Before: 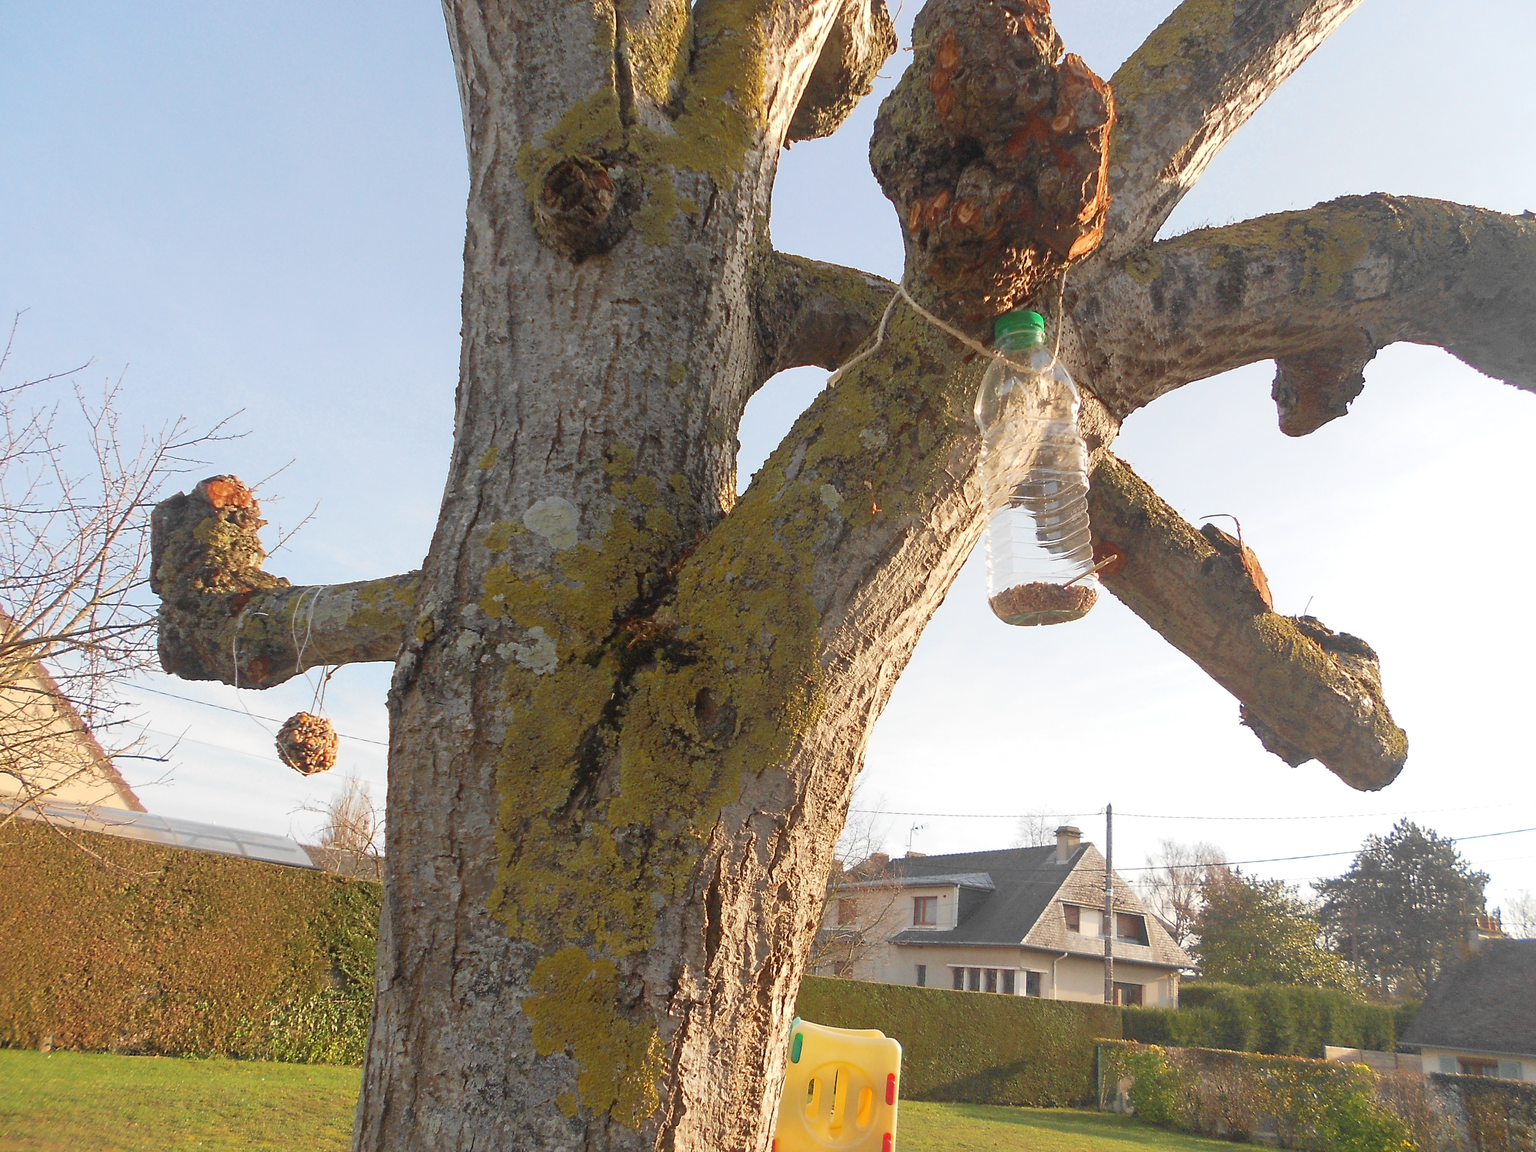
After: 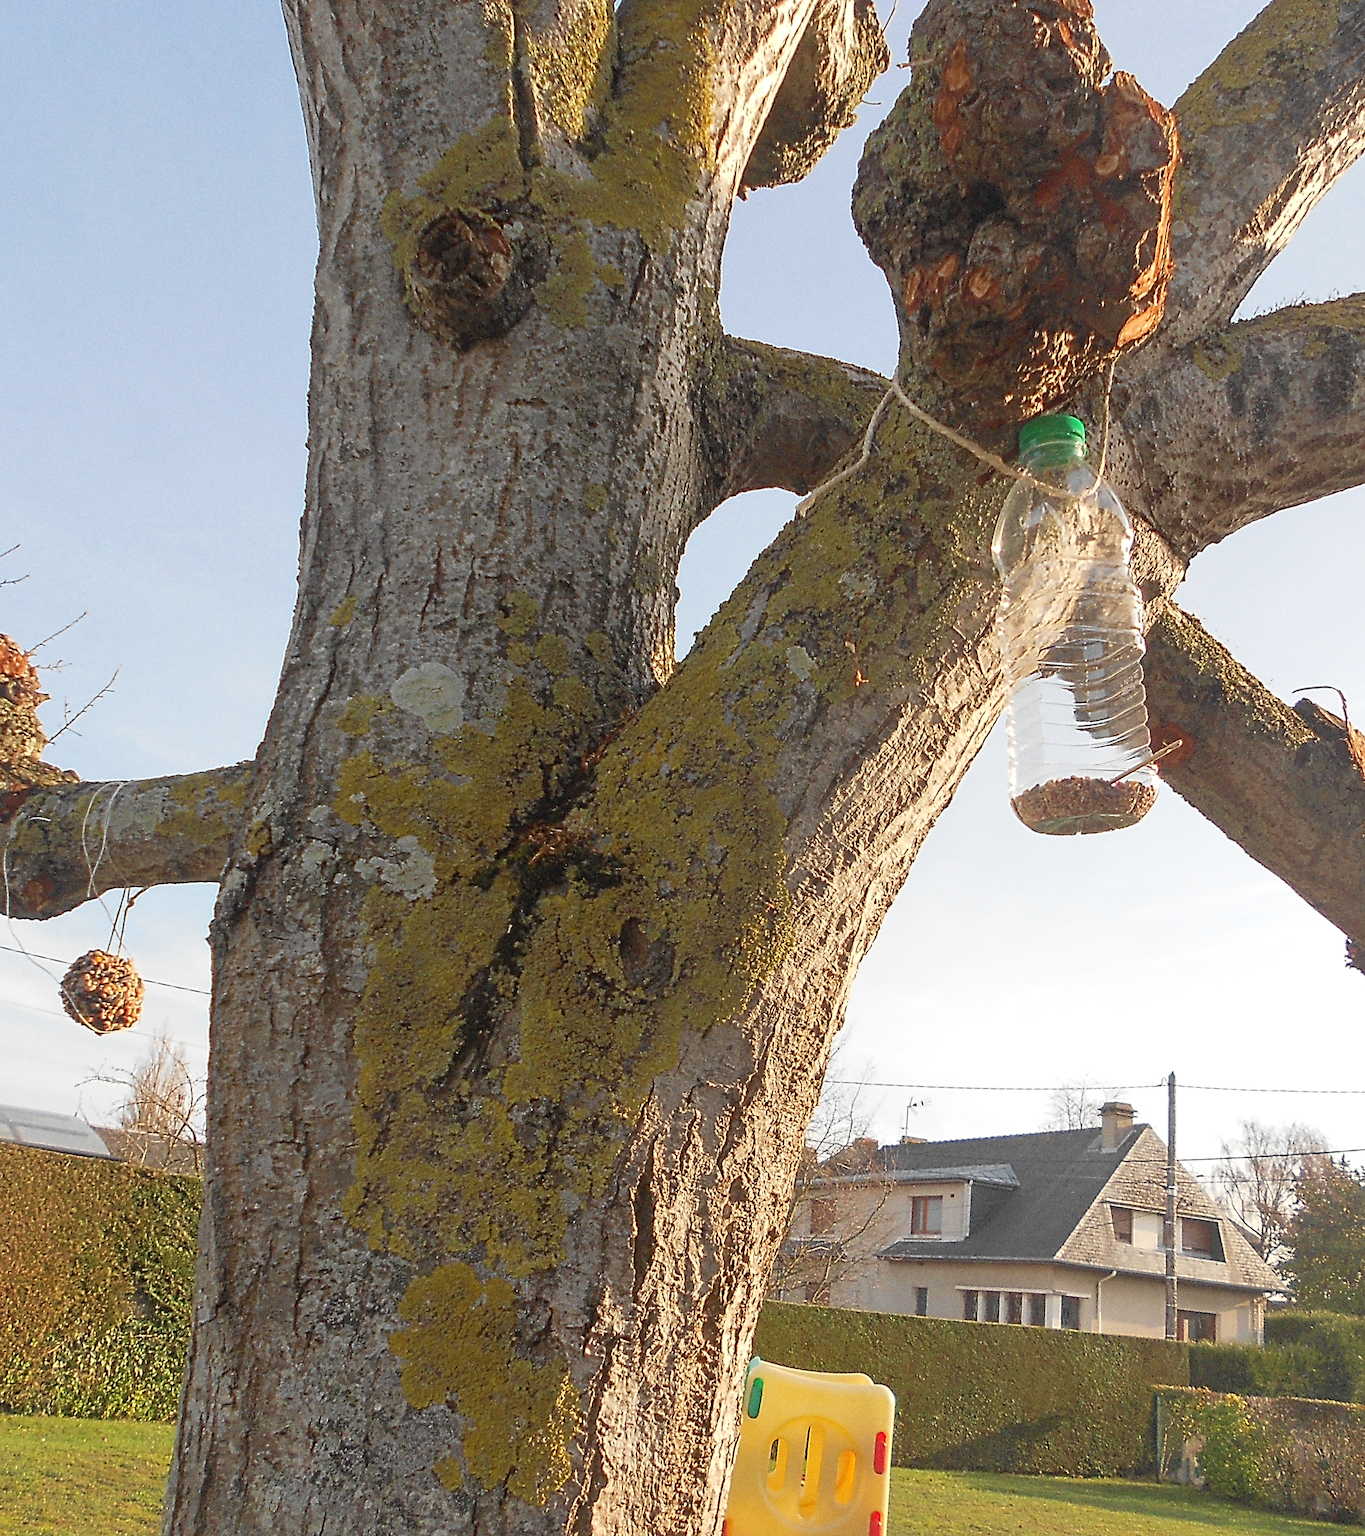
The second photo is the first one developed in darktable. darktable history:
grain: coarseness 0.47 ISO
contrast equalizer: y [[0.5, 0.5, 0.5, 0.515, 0.749, 0.84], [0.5 ×6], [0.5 ×6], [0, 0, 0, 0.001, 0.067, 0.262], [0 ×6]]
crop and rotate: left 15.055%, right 18.278%
shadows and highlights: radius 125.46, shadows 21.19, highlights -21.19, low approximation 0.01
